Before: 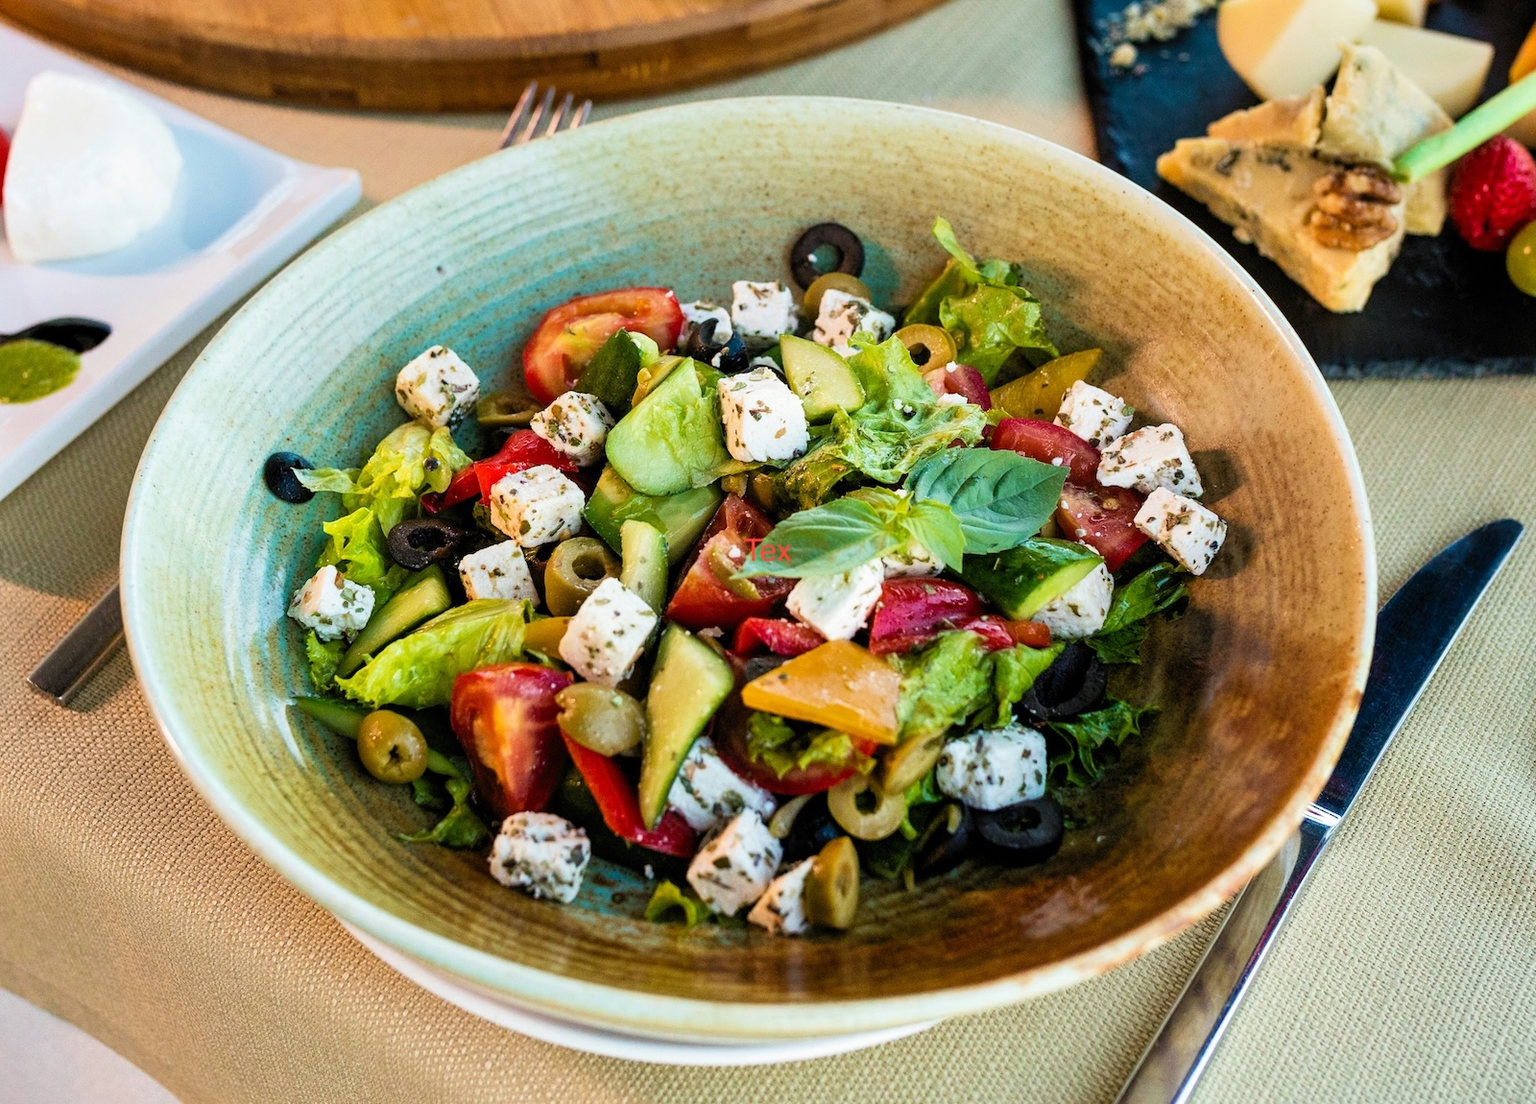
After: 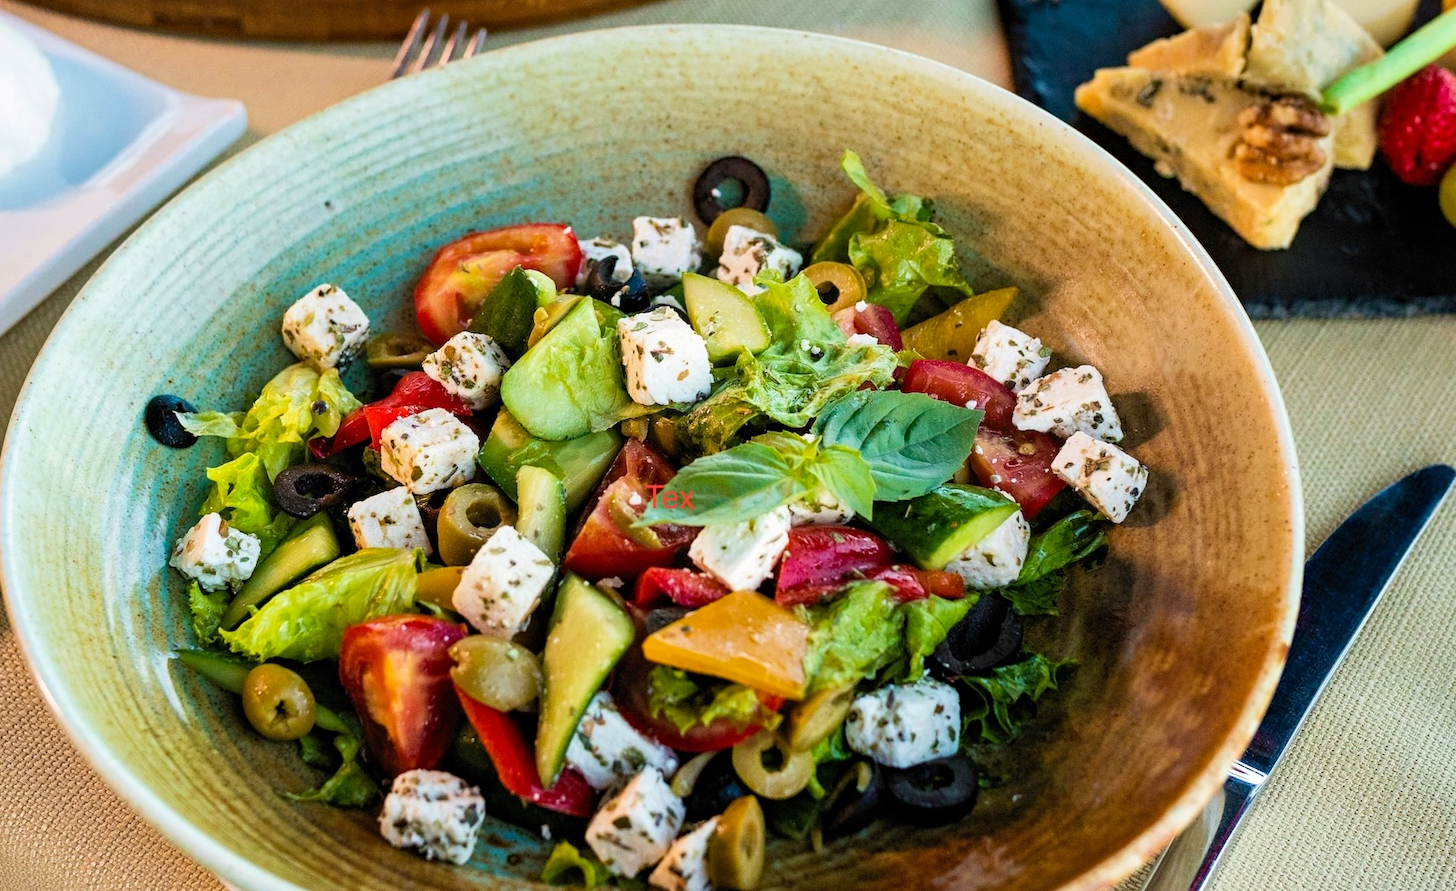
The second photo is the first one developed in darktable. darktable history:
crop: left 8.155%, top 6.611%, bottom 15.385%
white balance: red 1, blue 1
haze removal: compatibility mode true, adaptive false
